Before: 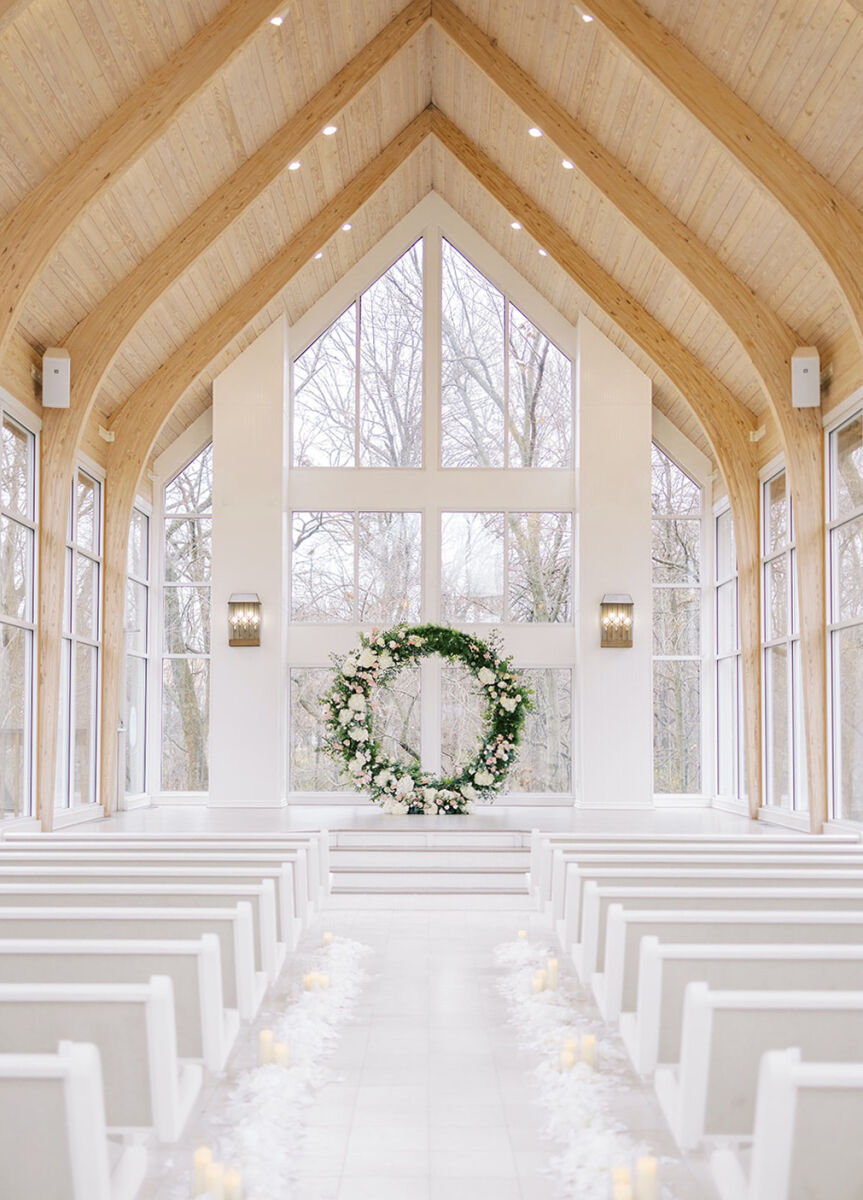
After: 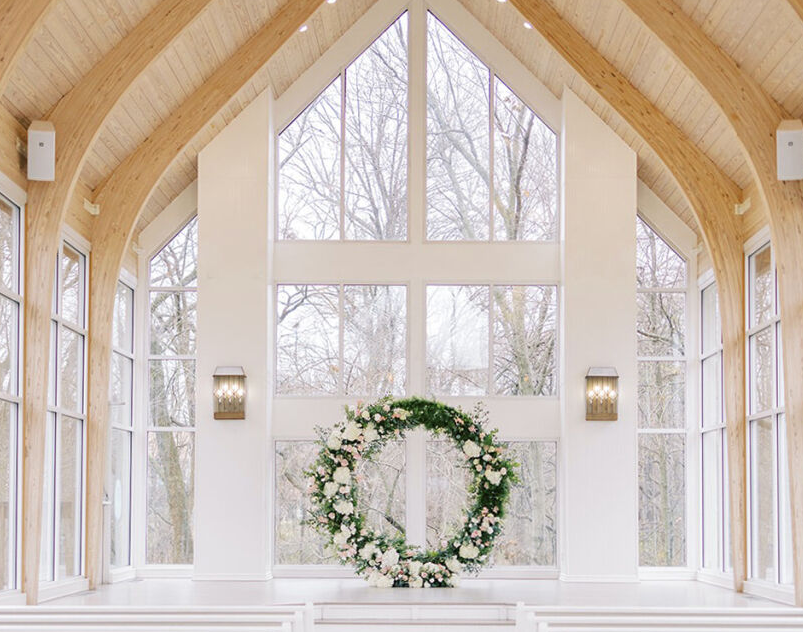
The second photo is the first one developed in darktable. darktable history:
crop: left 1.79%, top 18.957%, right 5.135%, bottom 28.325%
